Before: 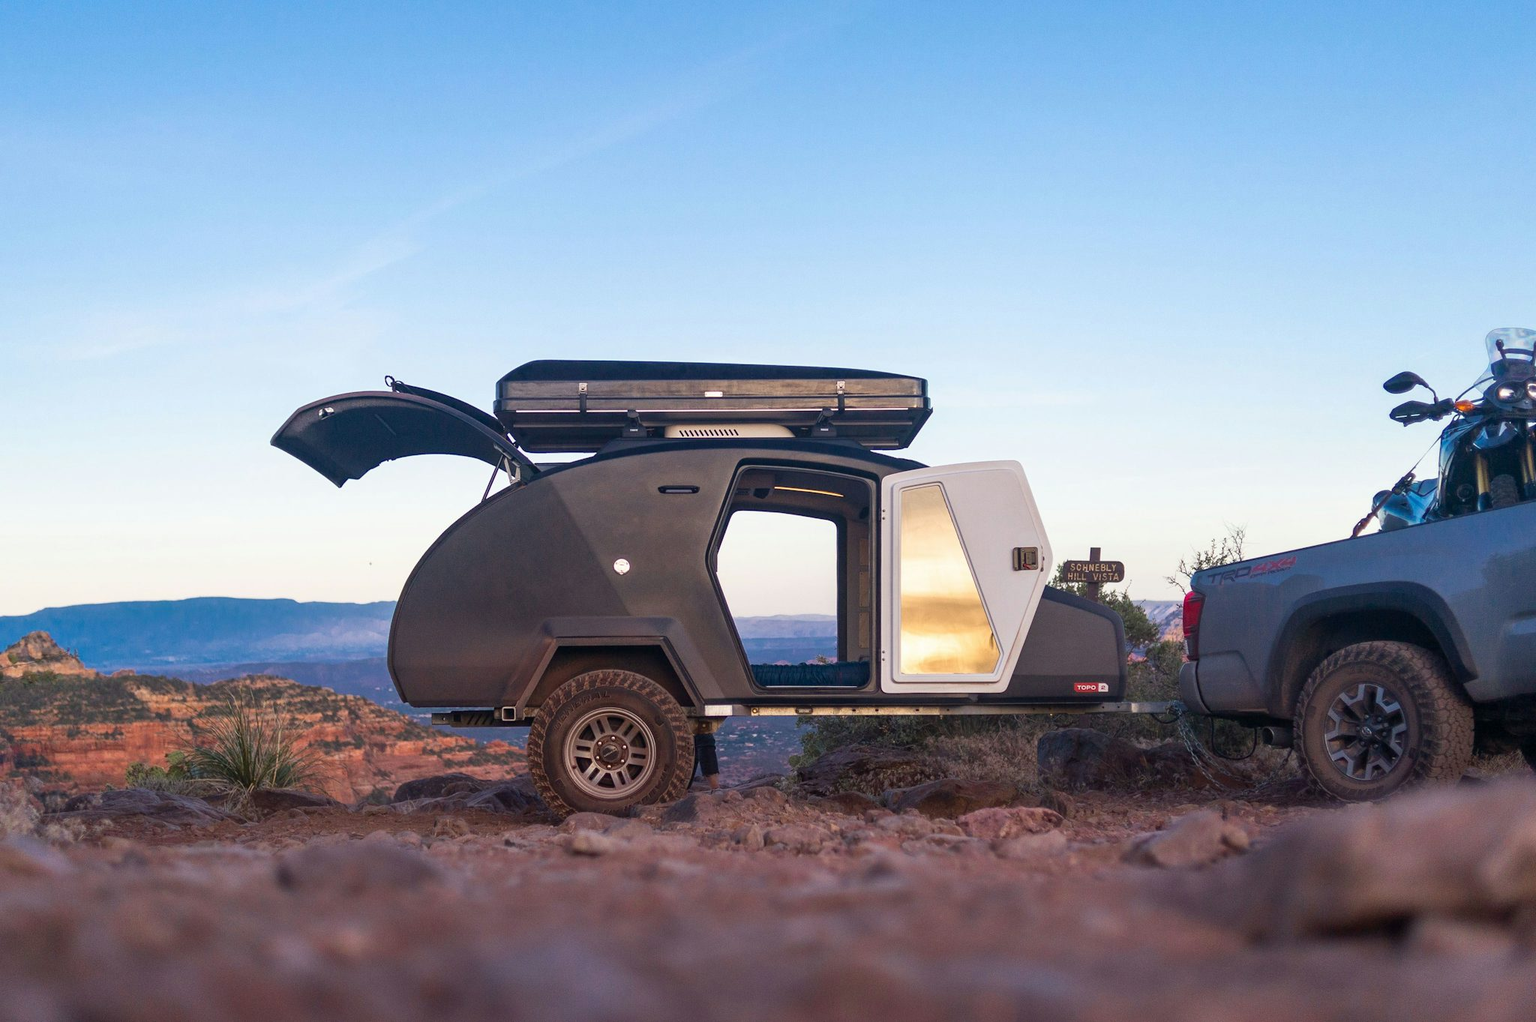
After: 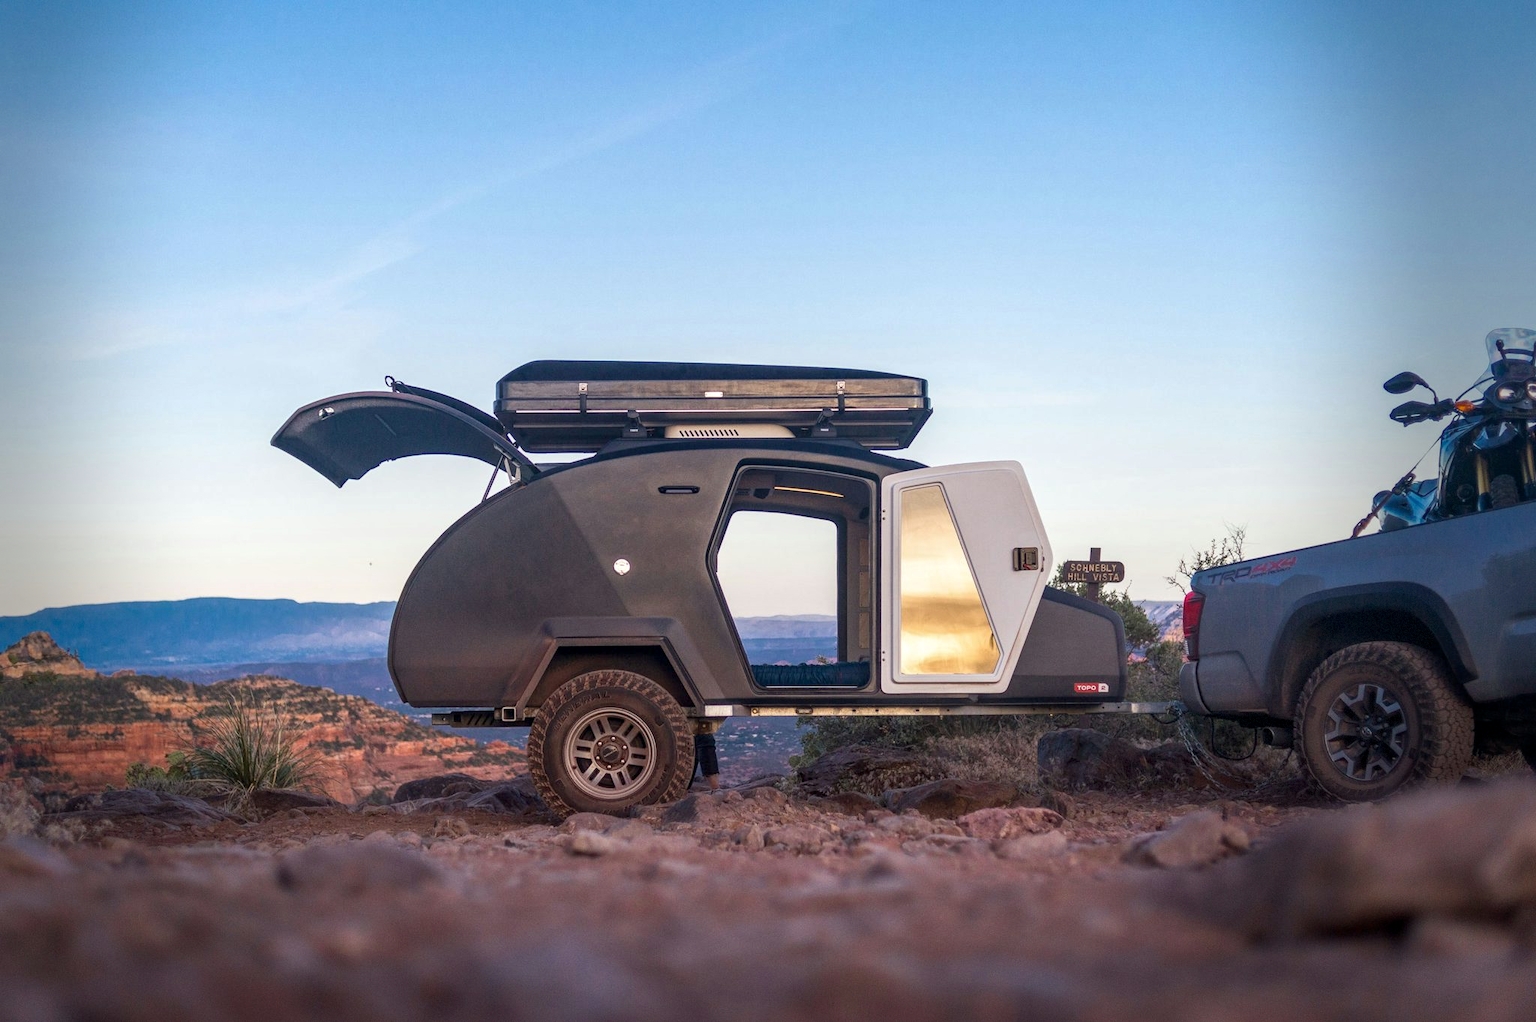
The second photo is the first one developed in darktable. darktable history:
vignetting: fall-off start 68.33%, fall-off radius 30%, saturation 0.042, center (-0.066, -0.311), width/height ratio 0.992, shape 0.85, dithering 8-bit output
local contrast: on, module defaults
